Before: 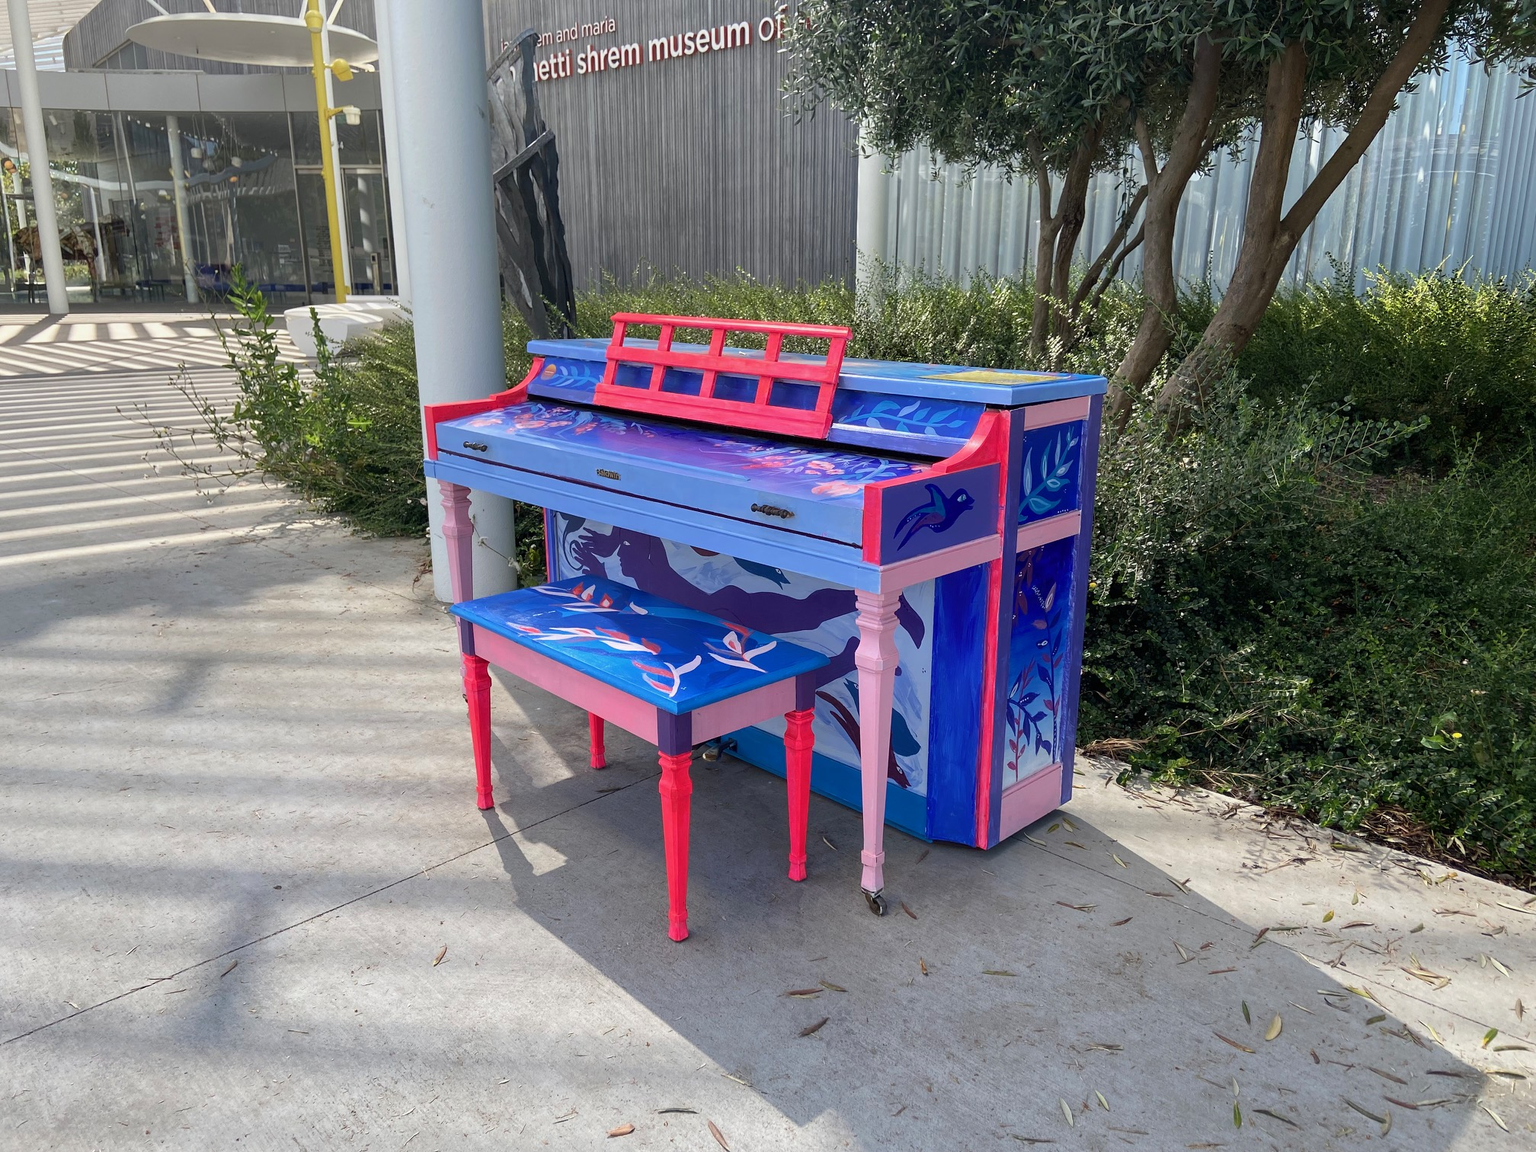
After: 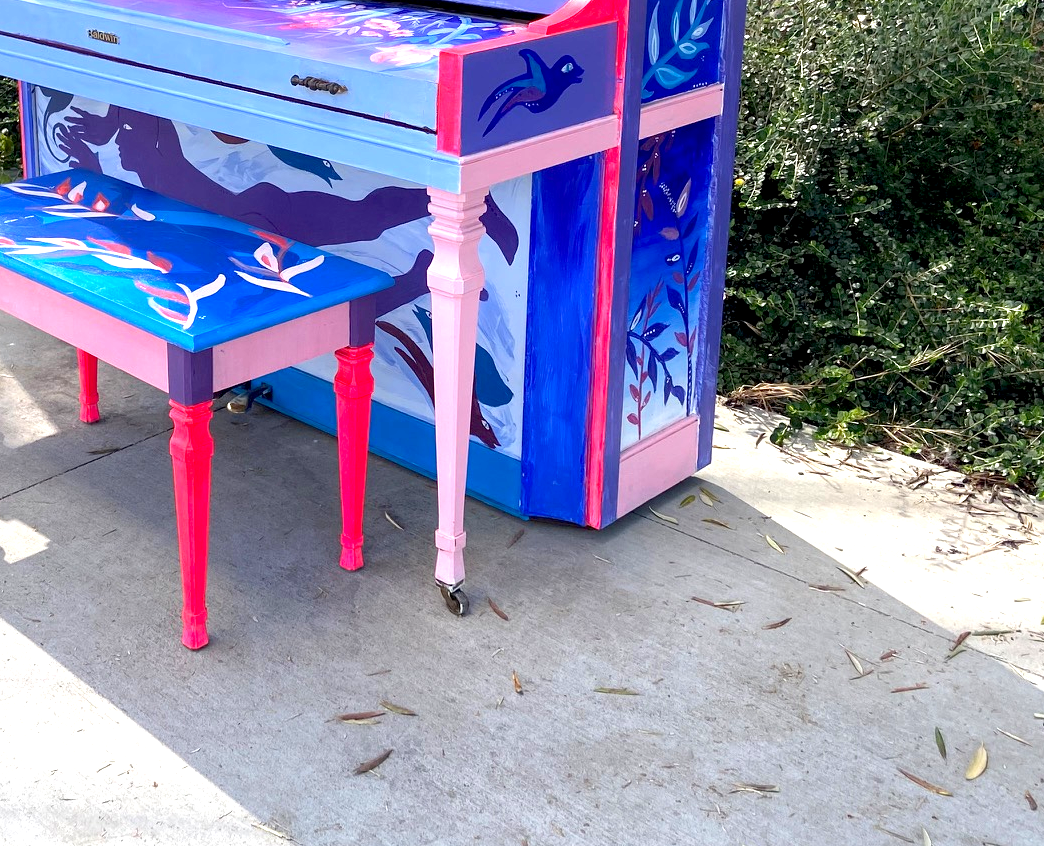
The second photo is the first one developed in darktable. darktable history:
exposure: exposure 1 EV, compensate highlight preservation false
crop: left 34.479%, top 38.822%, right 13.718%, bottom 5.172%
